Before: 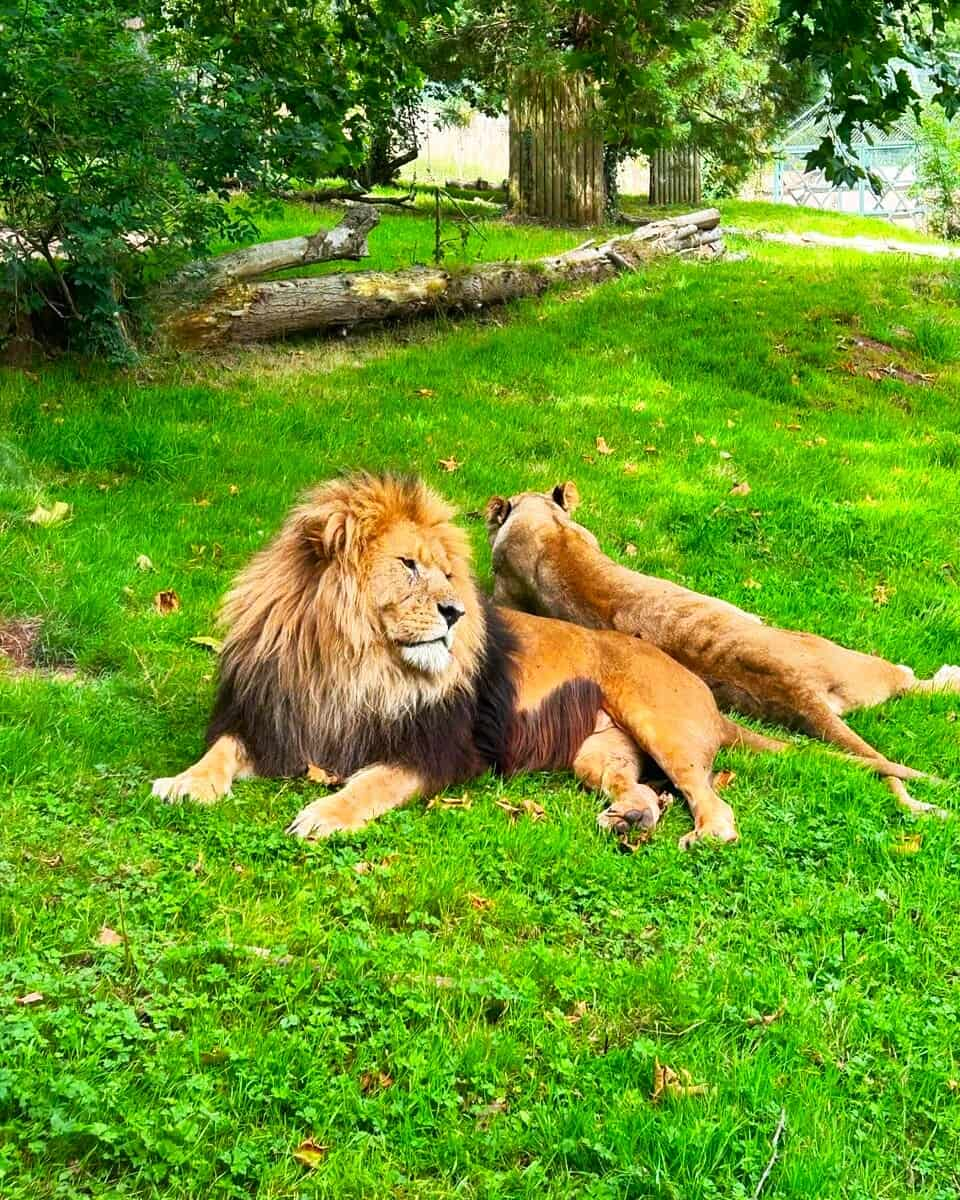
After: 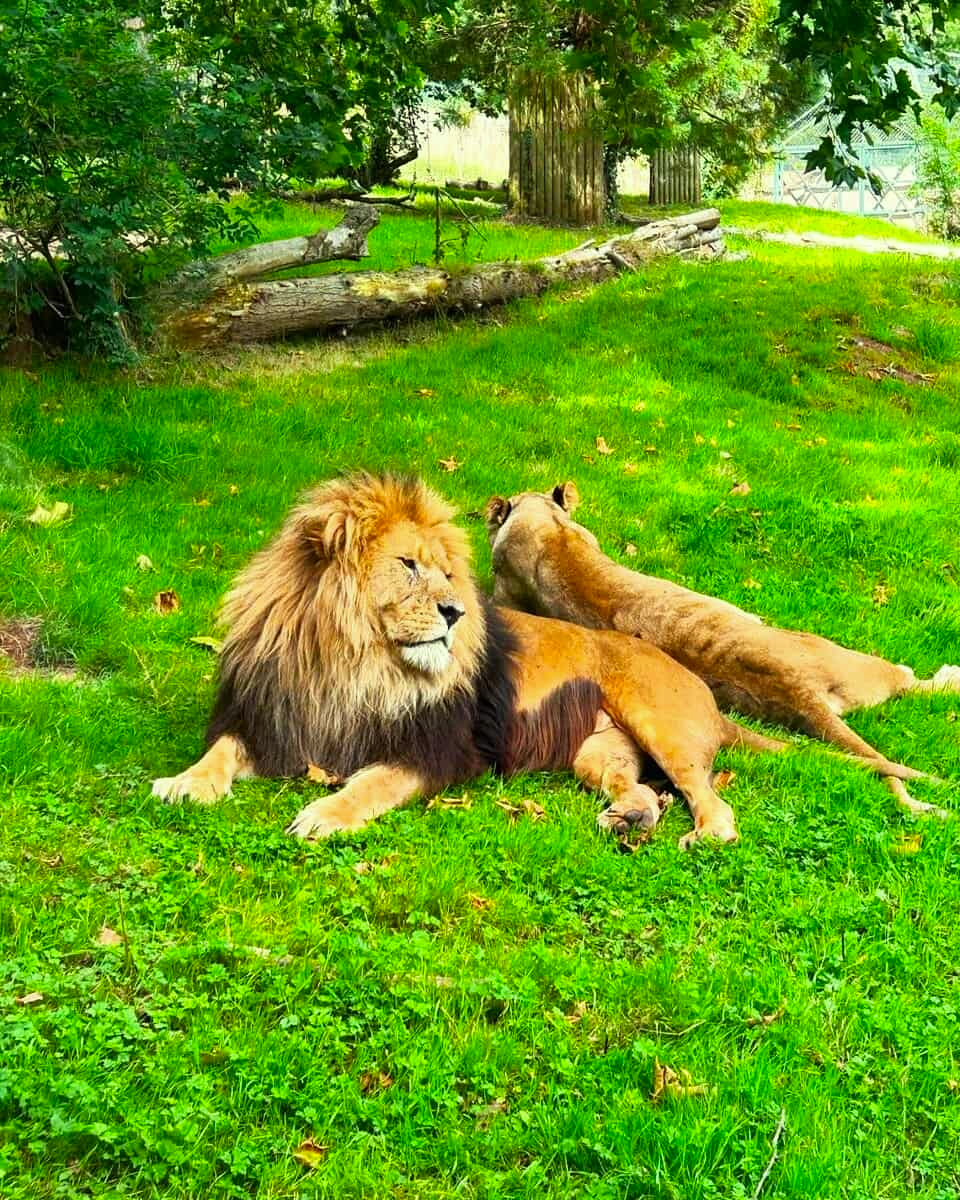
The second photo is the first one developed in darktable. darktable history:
color correction: highlights a* -5.83, highlights b* 11.05
